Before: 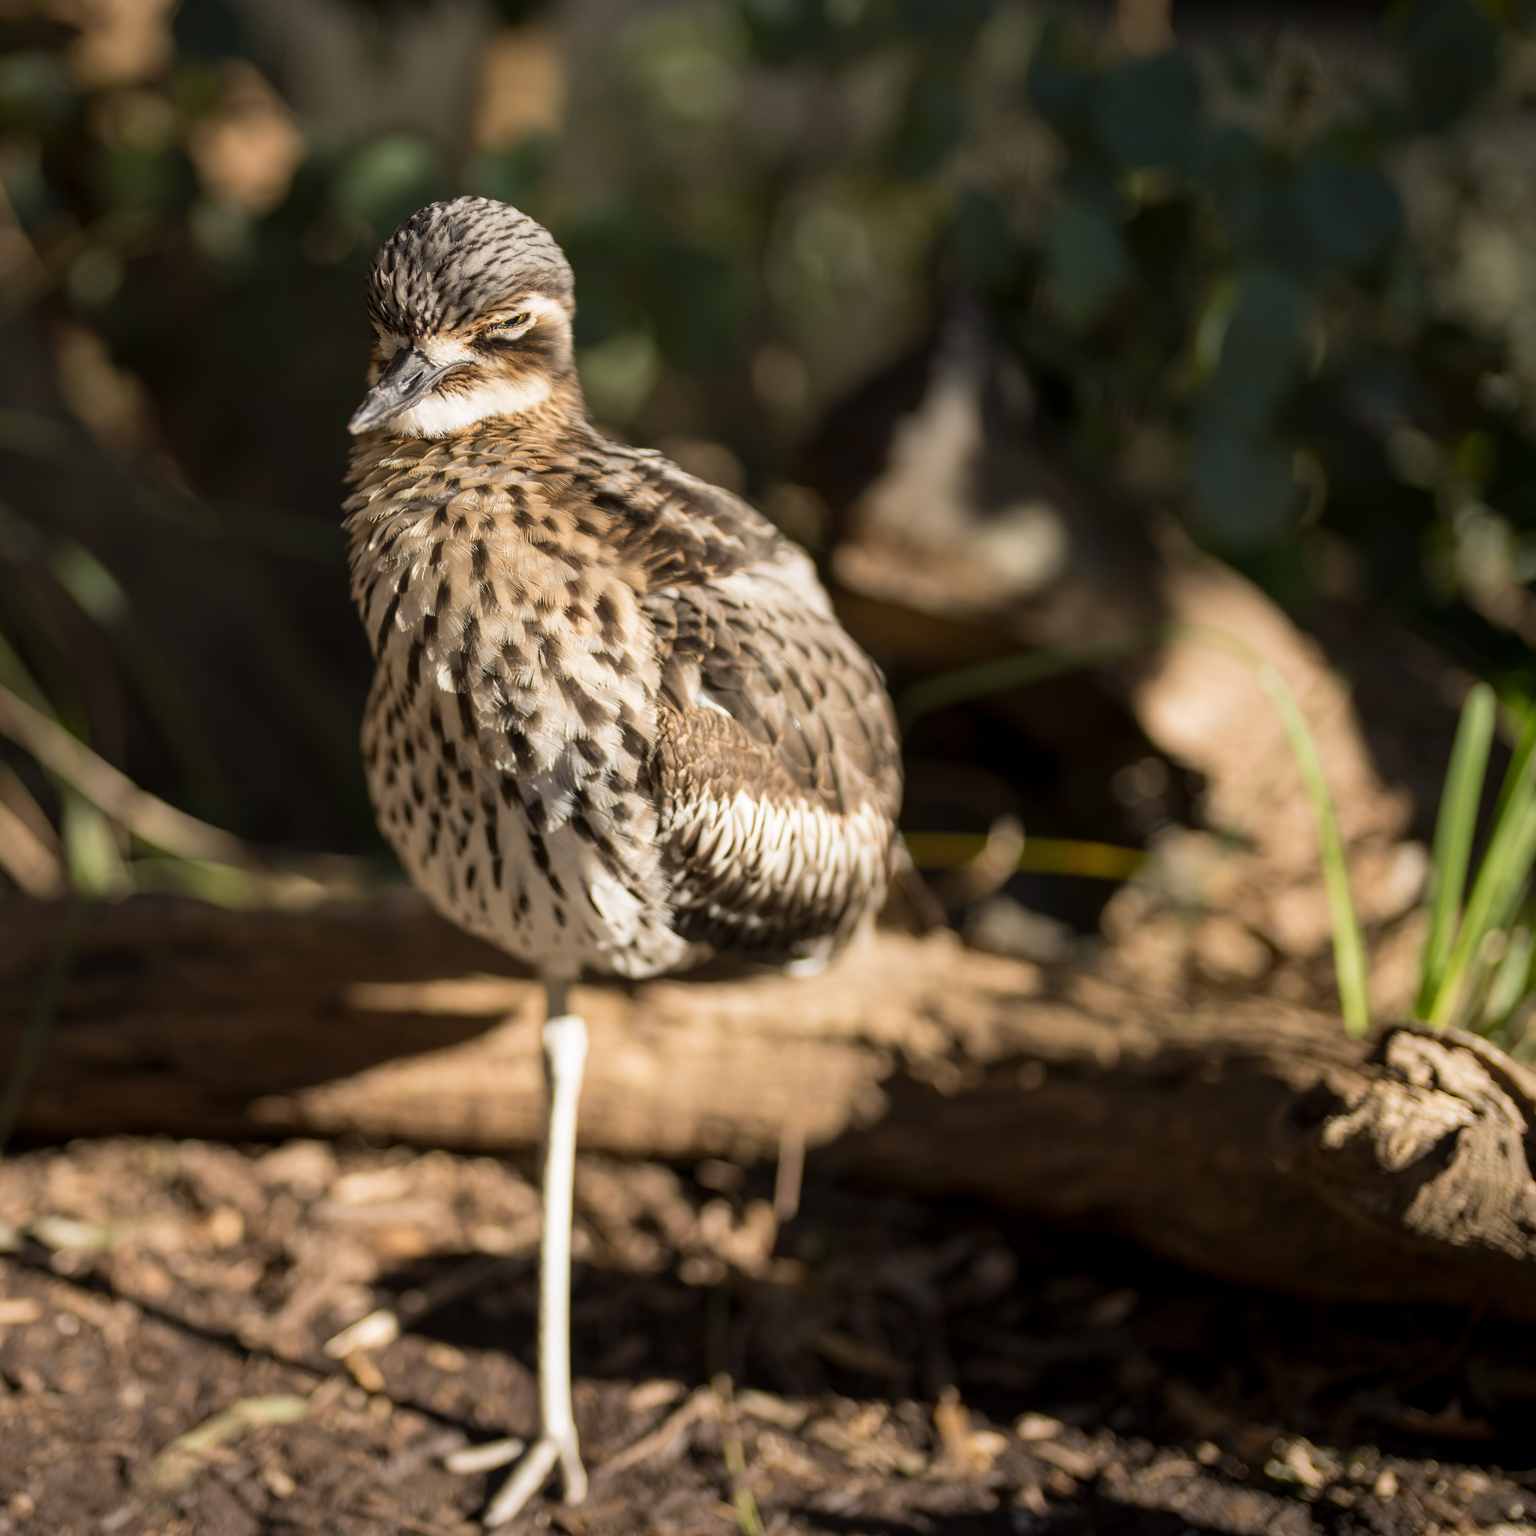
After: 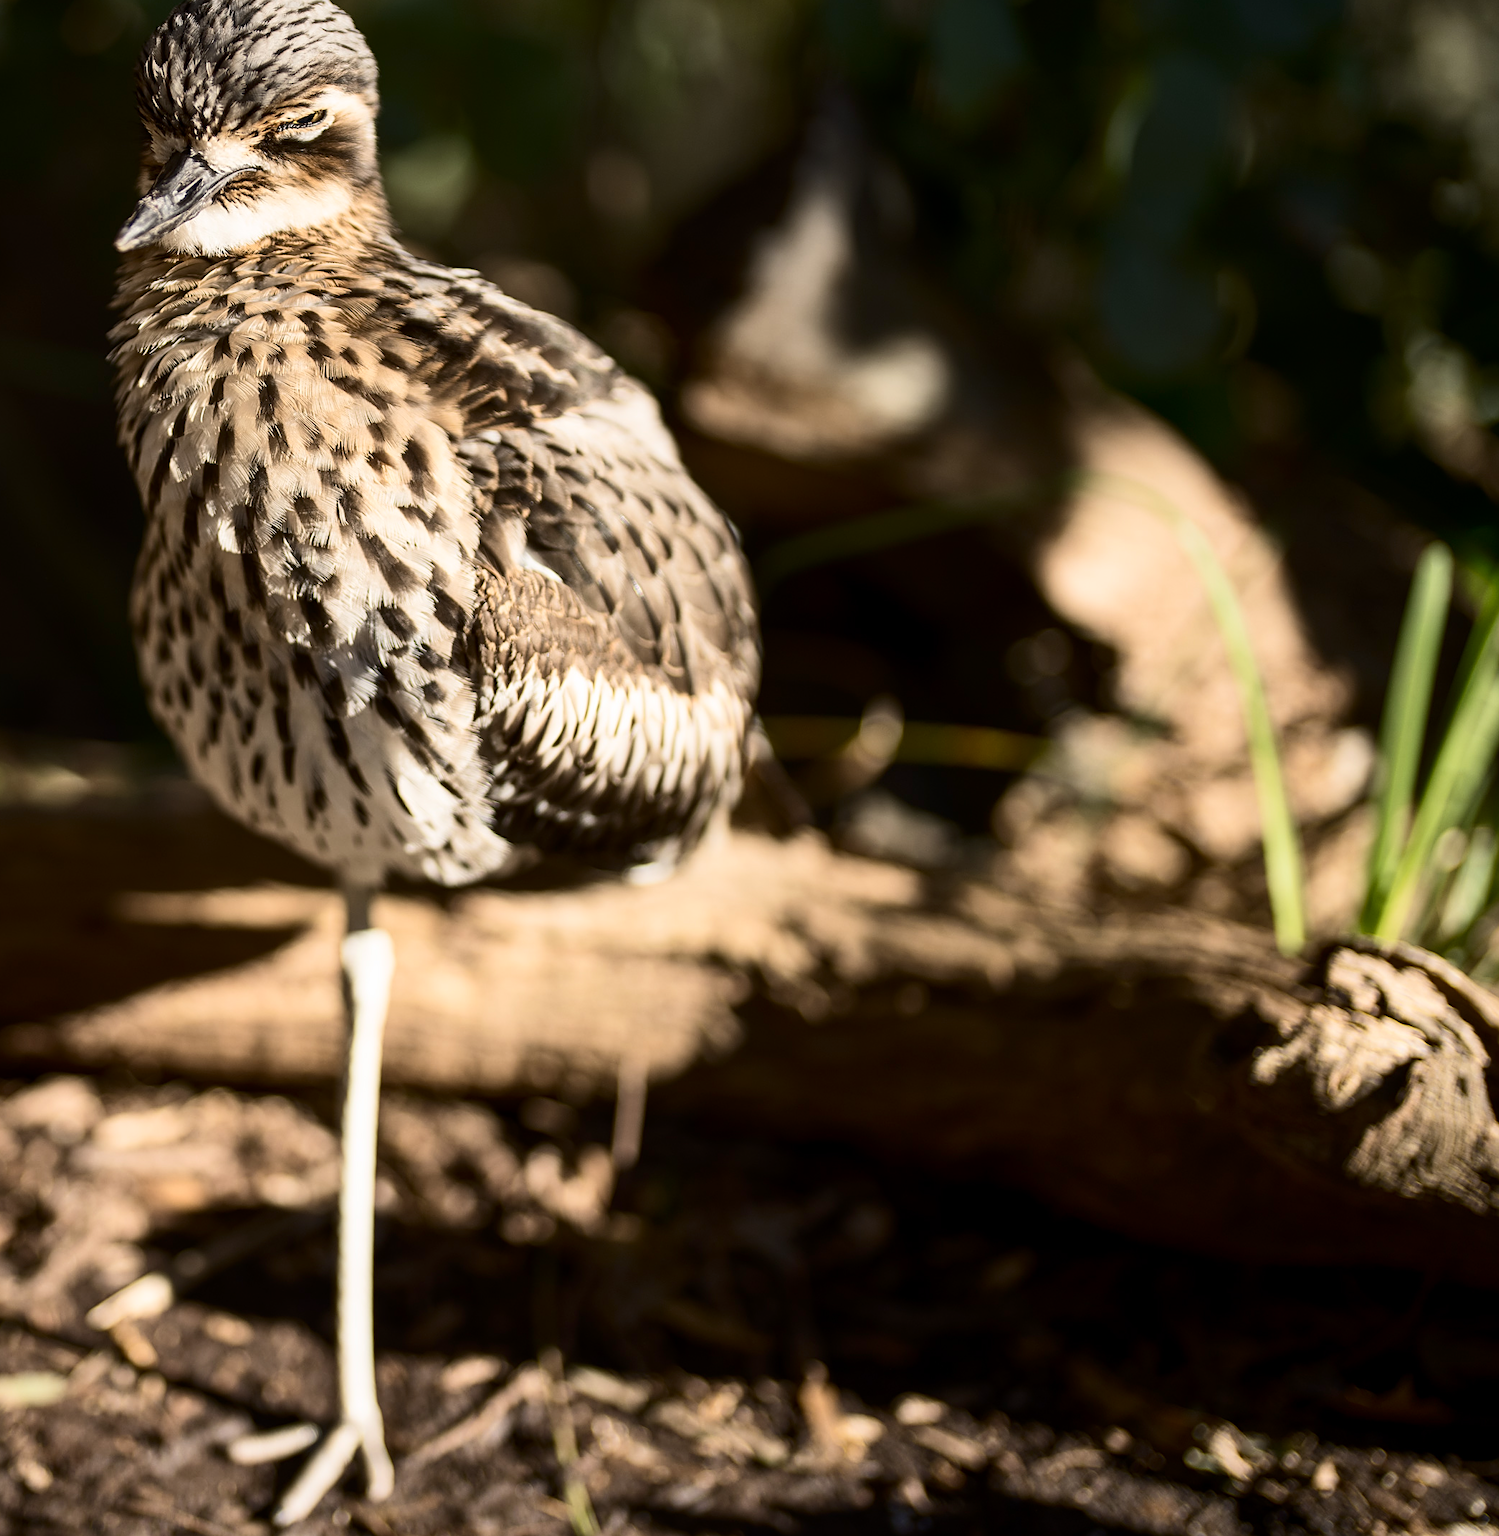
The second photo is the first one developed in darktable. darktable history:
contrast brightness saturation: contrast 0.28
sharpen: on, module defaults
crop: left 16.315%, top 14.246%
